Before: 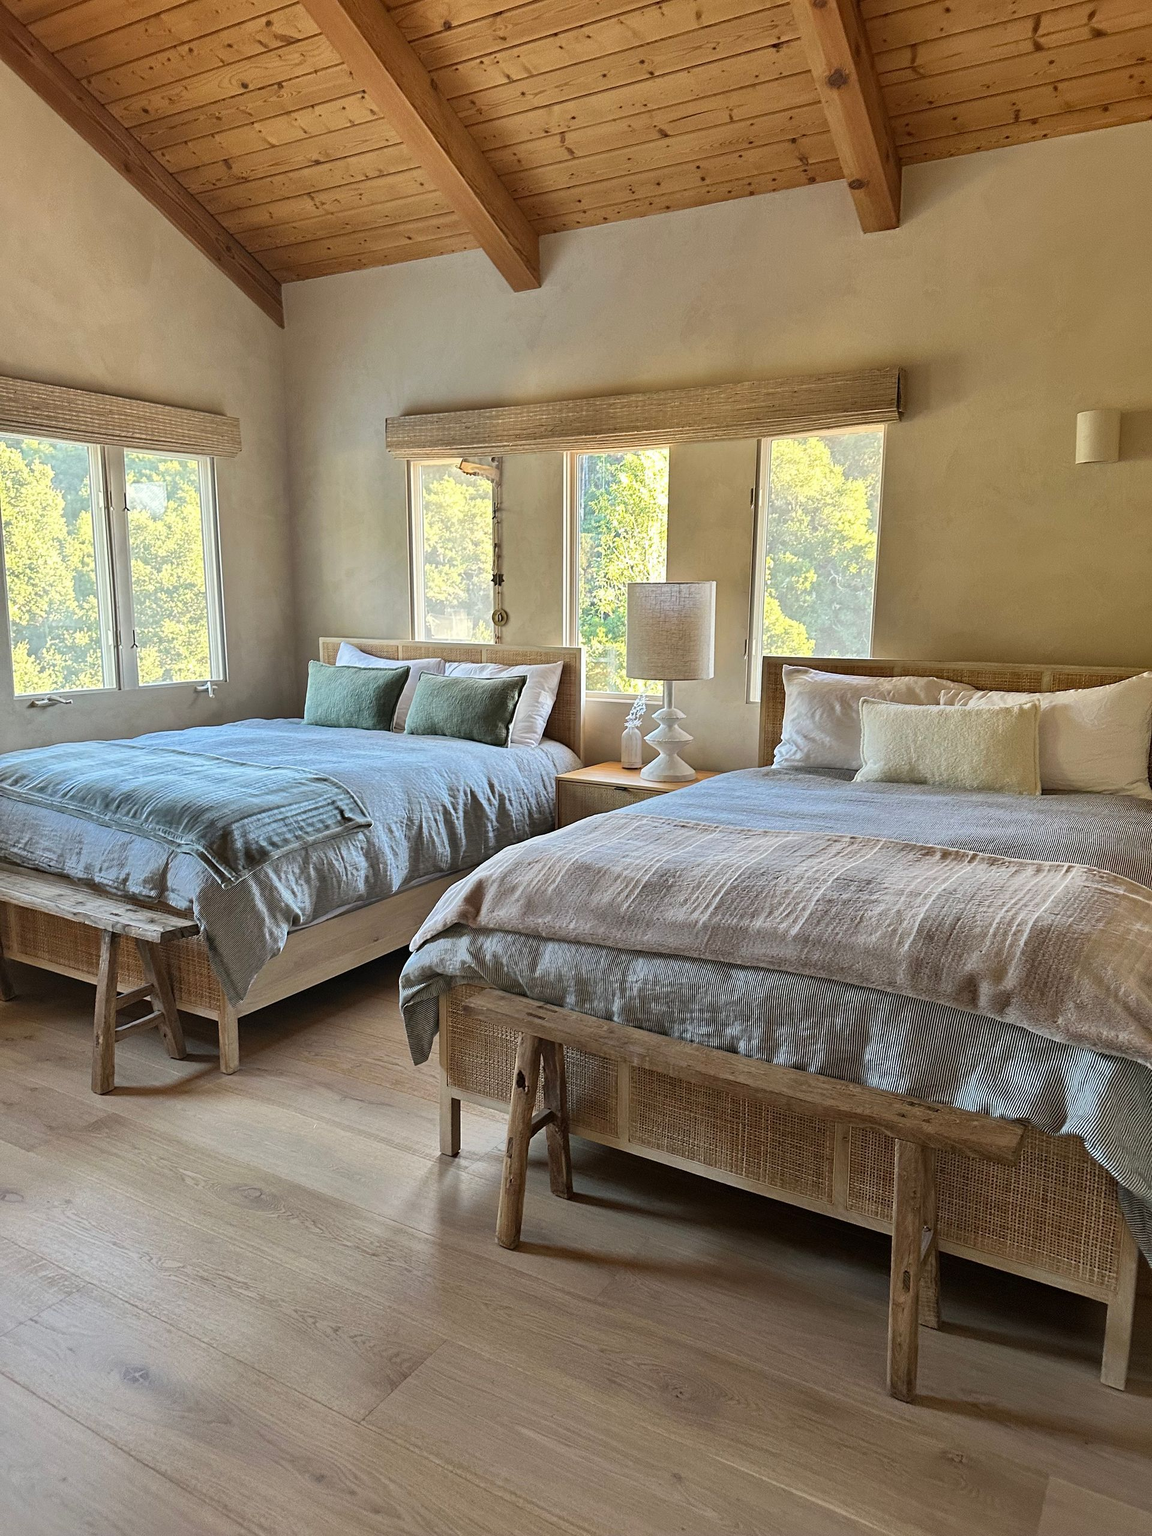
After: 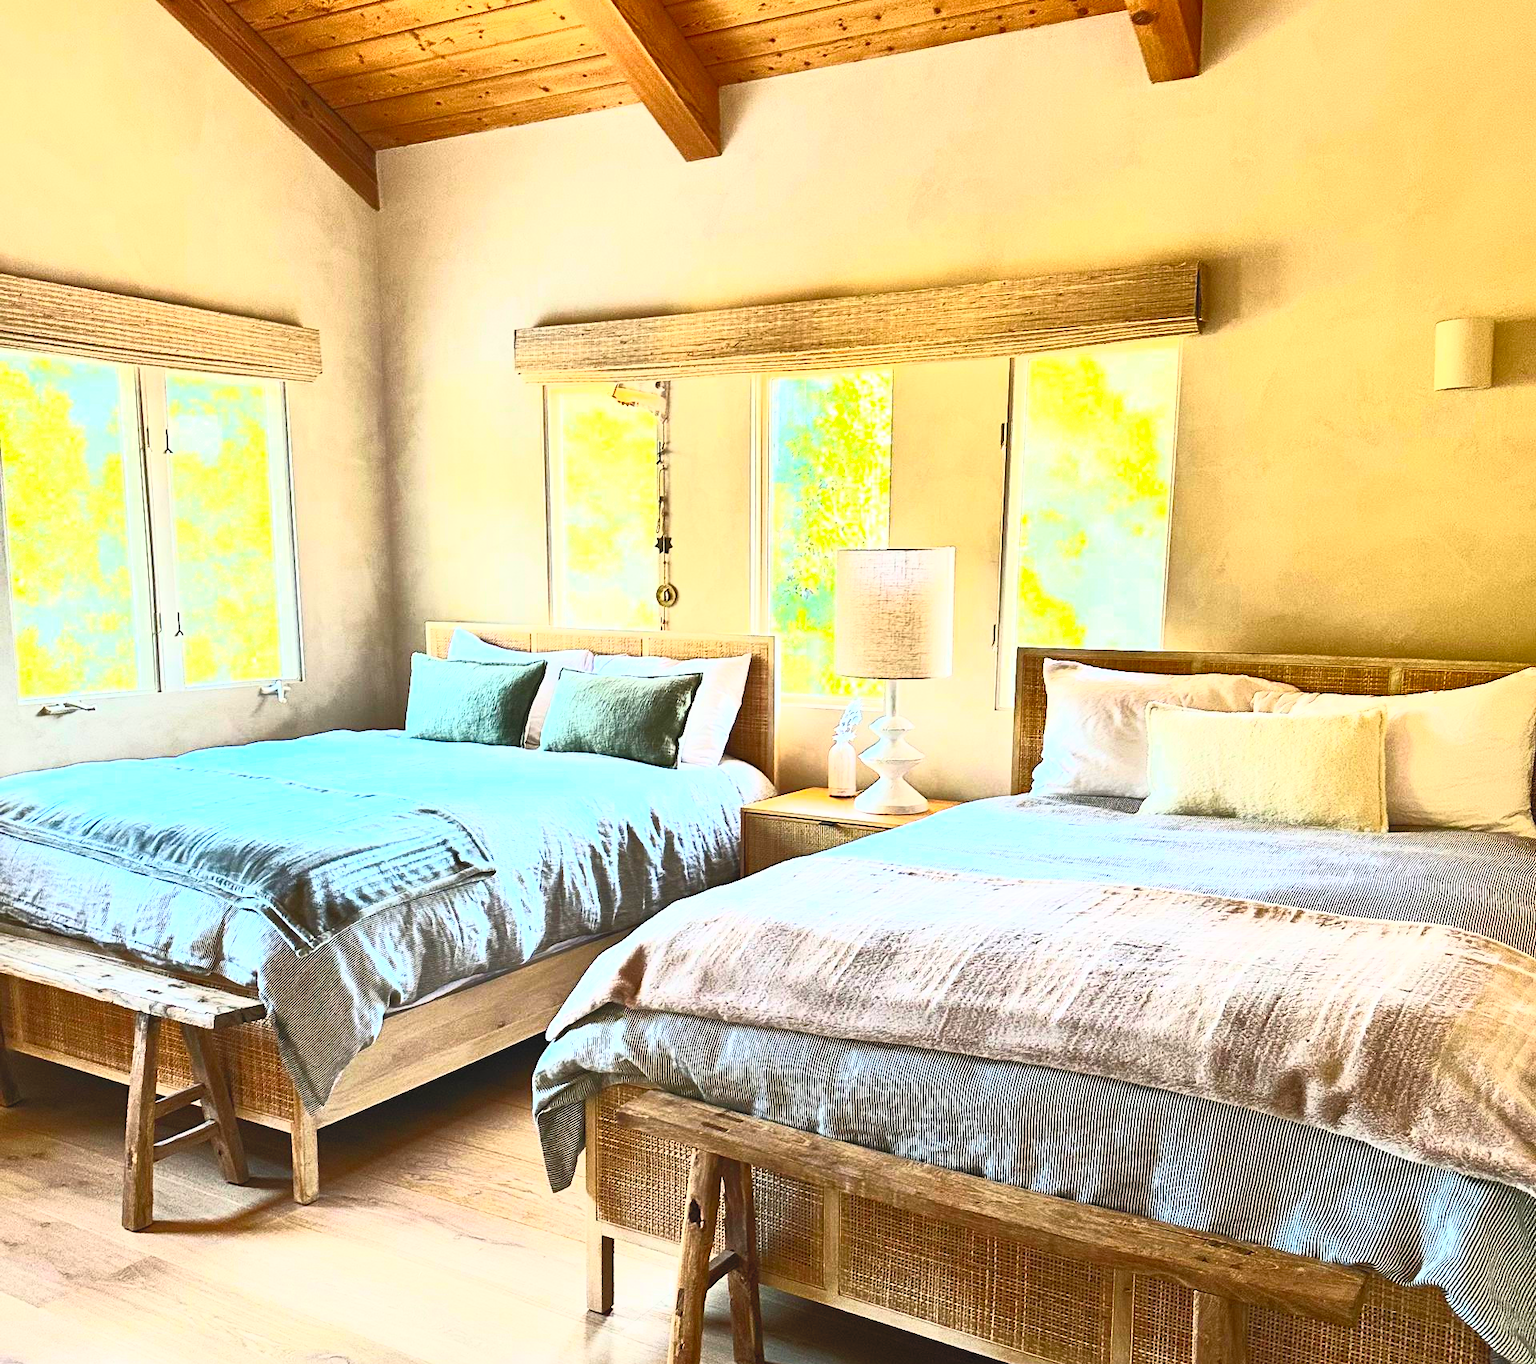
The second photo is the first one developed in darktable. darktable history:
crop: top 11.166%, bottom 22.168%
contrast brightness saturation: contrast 1, brightness 1, saturation 1
